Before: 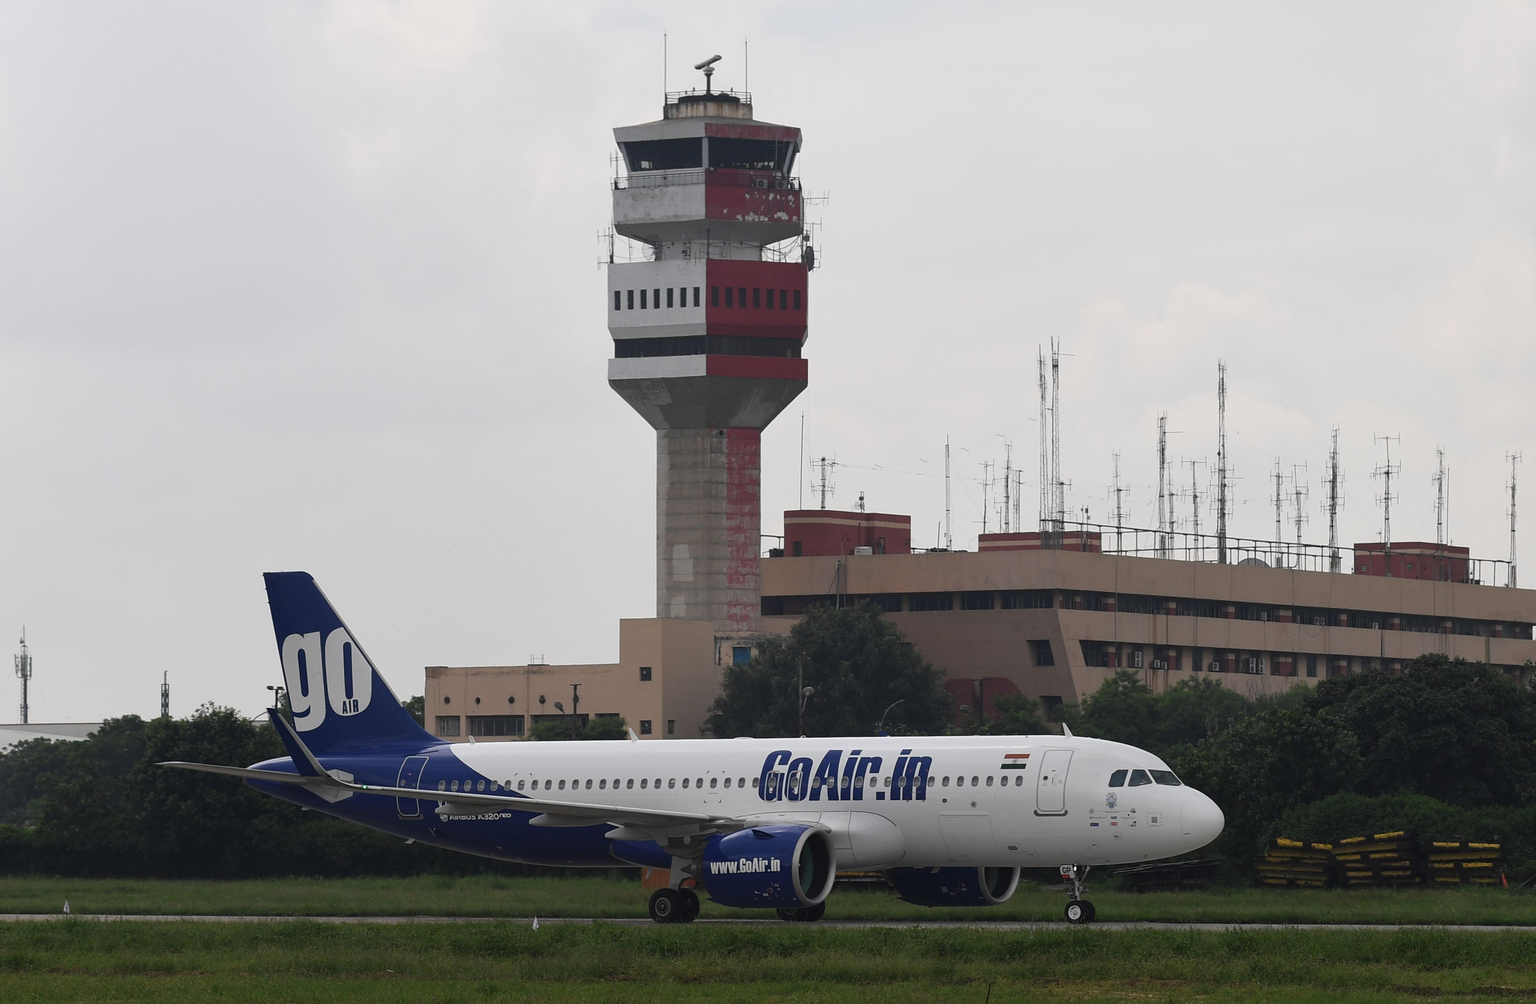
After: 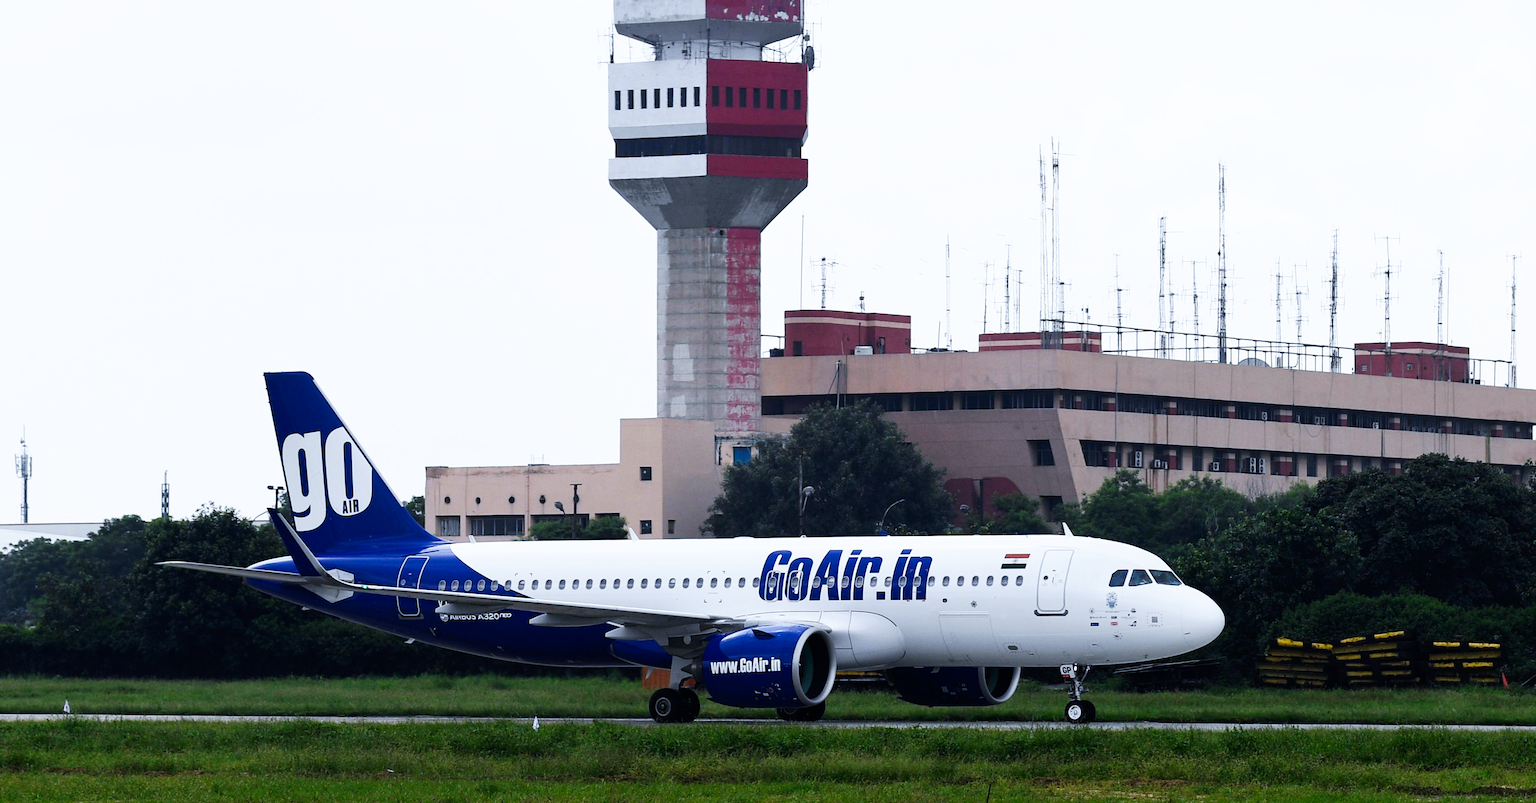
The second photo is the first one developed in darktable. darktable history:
exposure: black level correction 0.005, exposure 0.014 EV, compensate highlight preservation false
sharpen: radius 2.883, amount 0.868, threshold 47.523
white balance: red 0.926, green 1.003, blue 1.133
crop and rotate: top 19.998%
base curve: curves: ch0 [(0, 0) (0.007, 0.004) (0.027, 0.03) (0.046, 0.07) (0.207, 0.54) (0.442, 0.872) (0.673, 0.972) (1, 1)], preserve colors none
